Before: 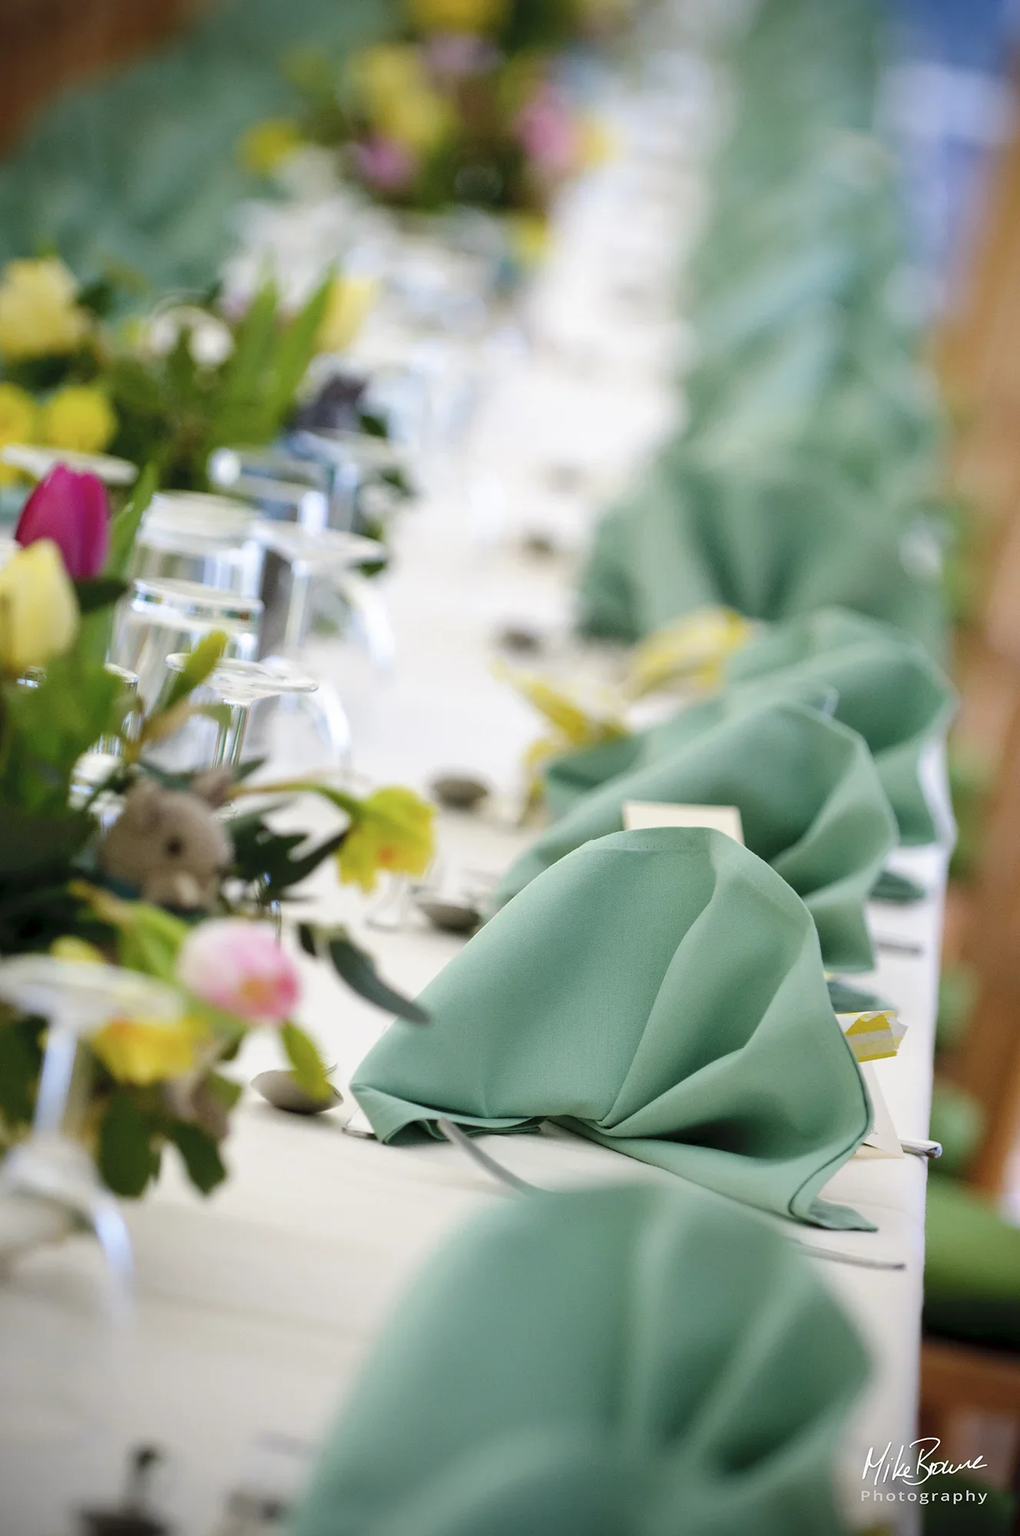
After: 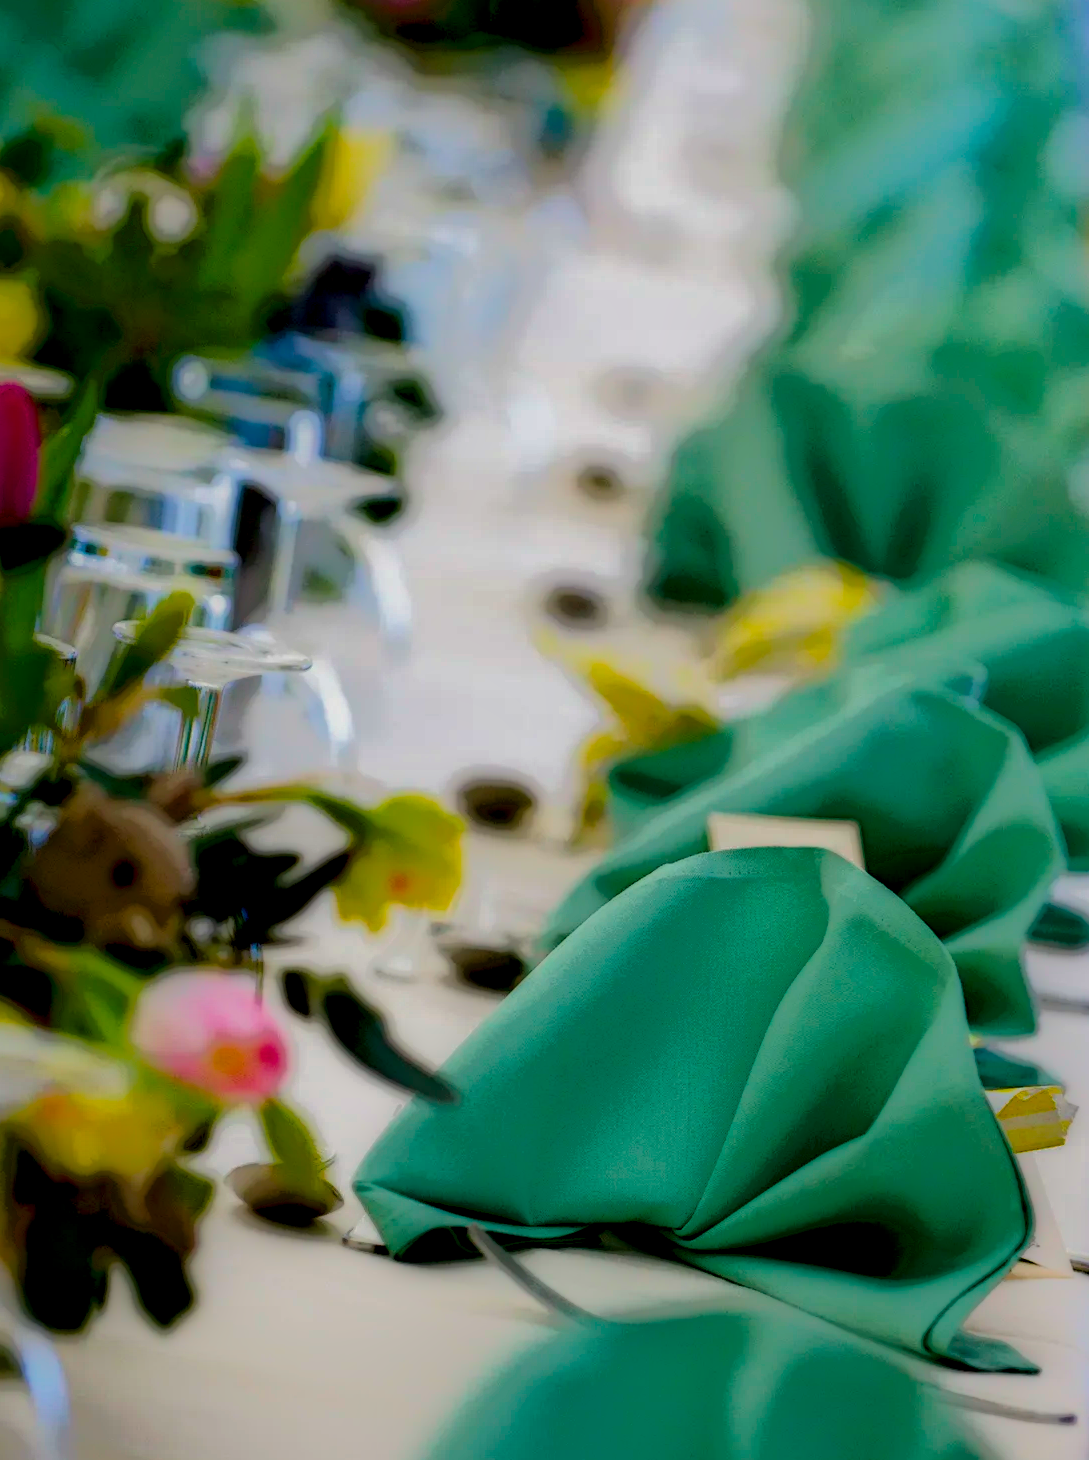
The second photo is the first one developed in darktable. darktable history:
local contrast: highlights 5%, shadows 209%, detail 164%, midtone range 0.004
velvia: strength 50.52%, mid-tones bias 0.51
crop: left 7.799%, top 11.545%, right 10.185%, bottom 15.407%
